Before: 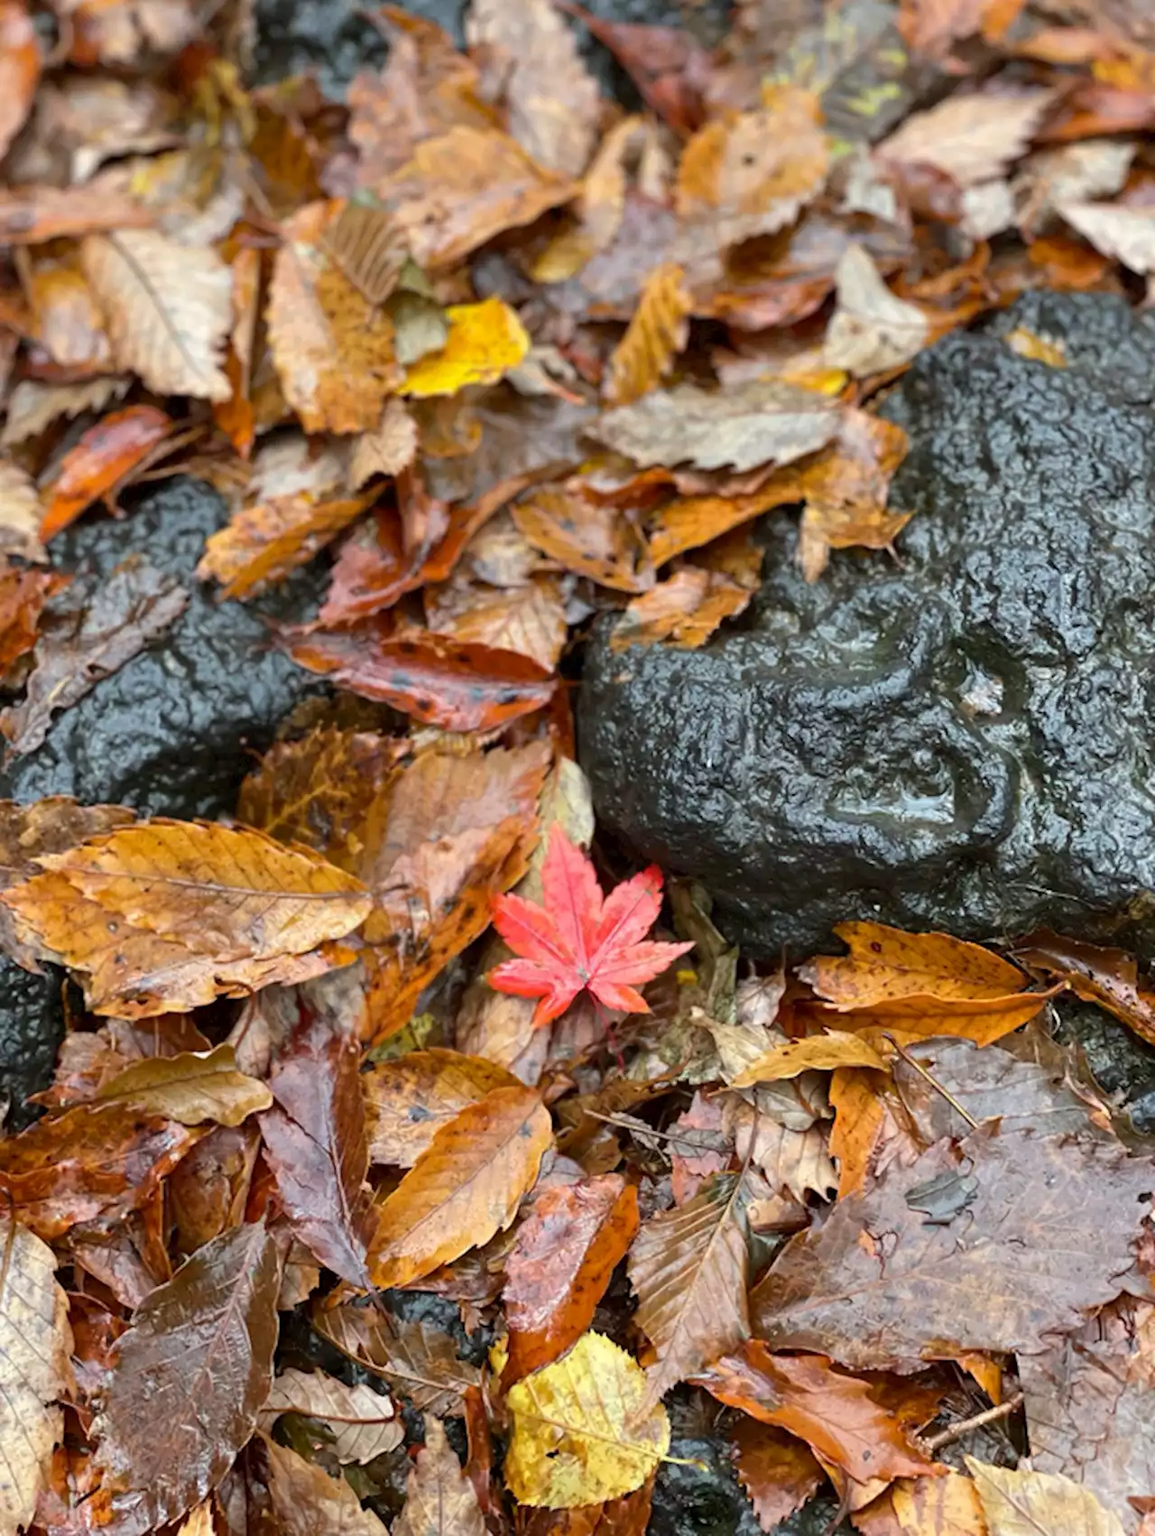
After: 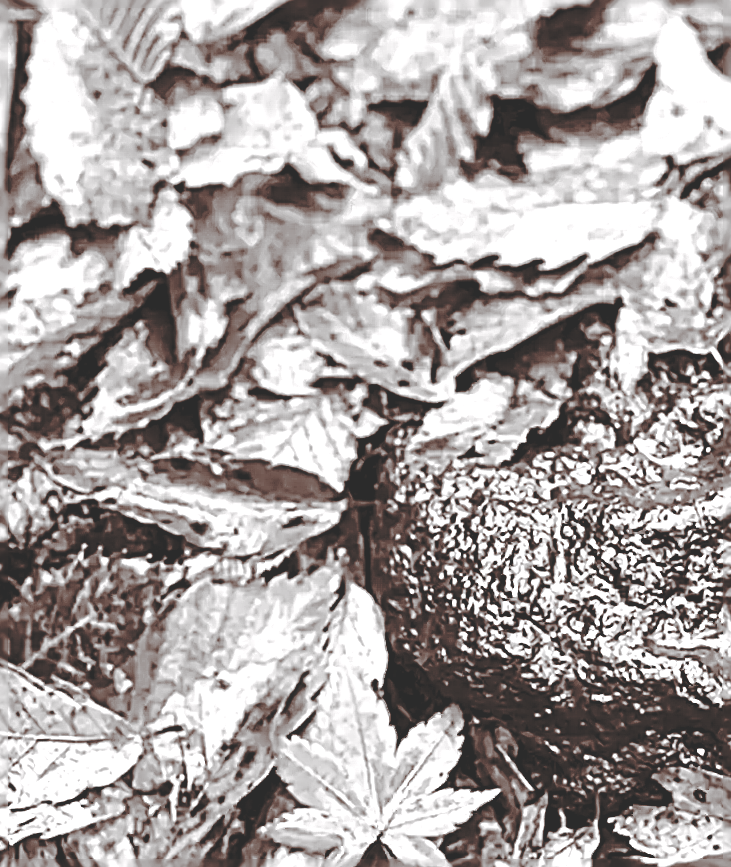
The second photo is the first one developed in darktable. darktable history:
crop: left 21.193%, top 14.969%, right 21.638%, bottom 34.063%
contrast equalizer: y [[0.546, 0.552, 0.554, 0.554, 0.552, 0.546], [0.5 ×6], [0.5 ×6], [0 ×6], [0 ×6]]
exposure: black level correction 0, exposure 1.2 EV, compensate exposure bias true, compensate highlight preservation false
color calibration: output gray [0.23, 0.37, 0.4, 0], illuminant same as pipeline (D50), adaptation none (bypass), x 0.333, y 0.335, temperature 5013.02 K
base curve: curves: ch0 [(0, 0.024) (0.055, 0.065) (0.121, 0.166) (0.236, 0.319) (0.693, 0.726) (1, 1)], preserve colors none
color balance rgb: shadows lift › chroma 9.929%, shadows lift › hue 42.51°, highlights gain › chroma 0.163%, highlights gain › hue 332.11°, linear chroma grading › global chroma 15.598%, perceptual saturation grading › global saturation 25.512%
sharpen: radius 3.158, amount 1.735
